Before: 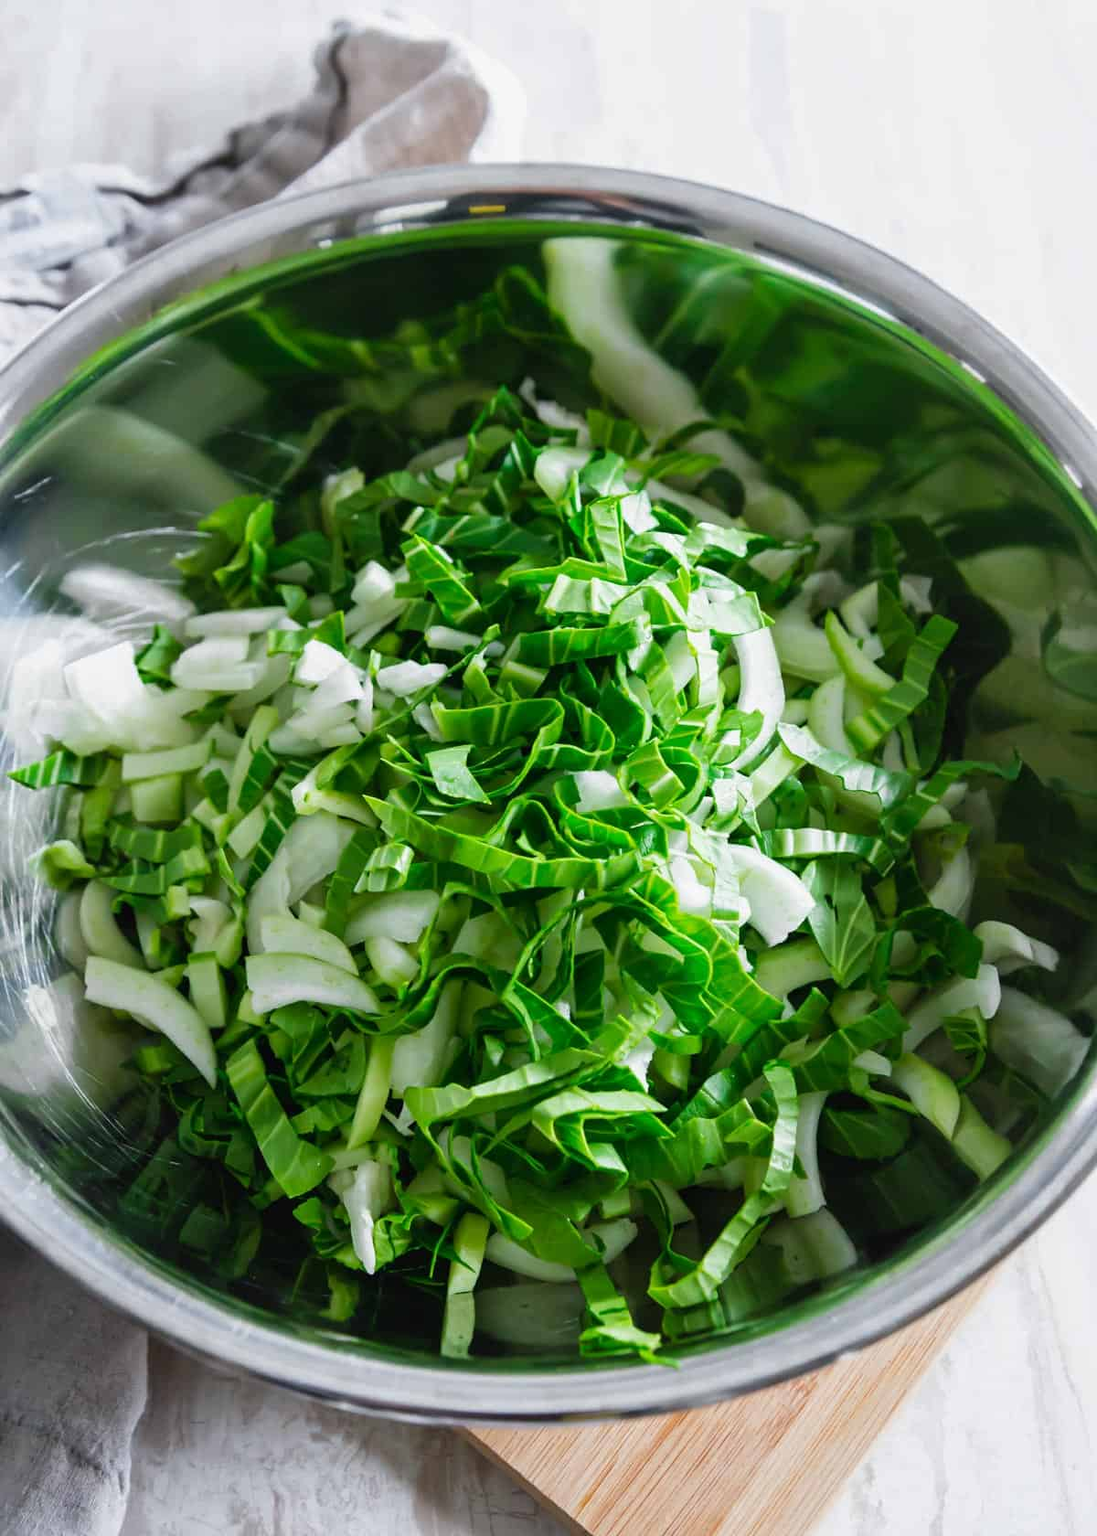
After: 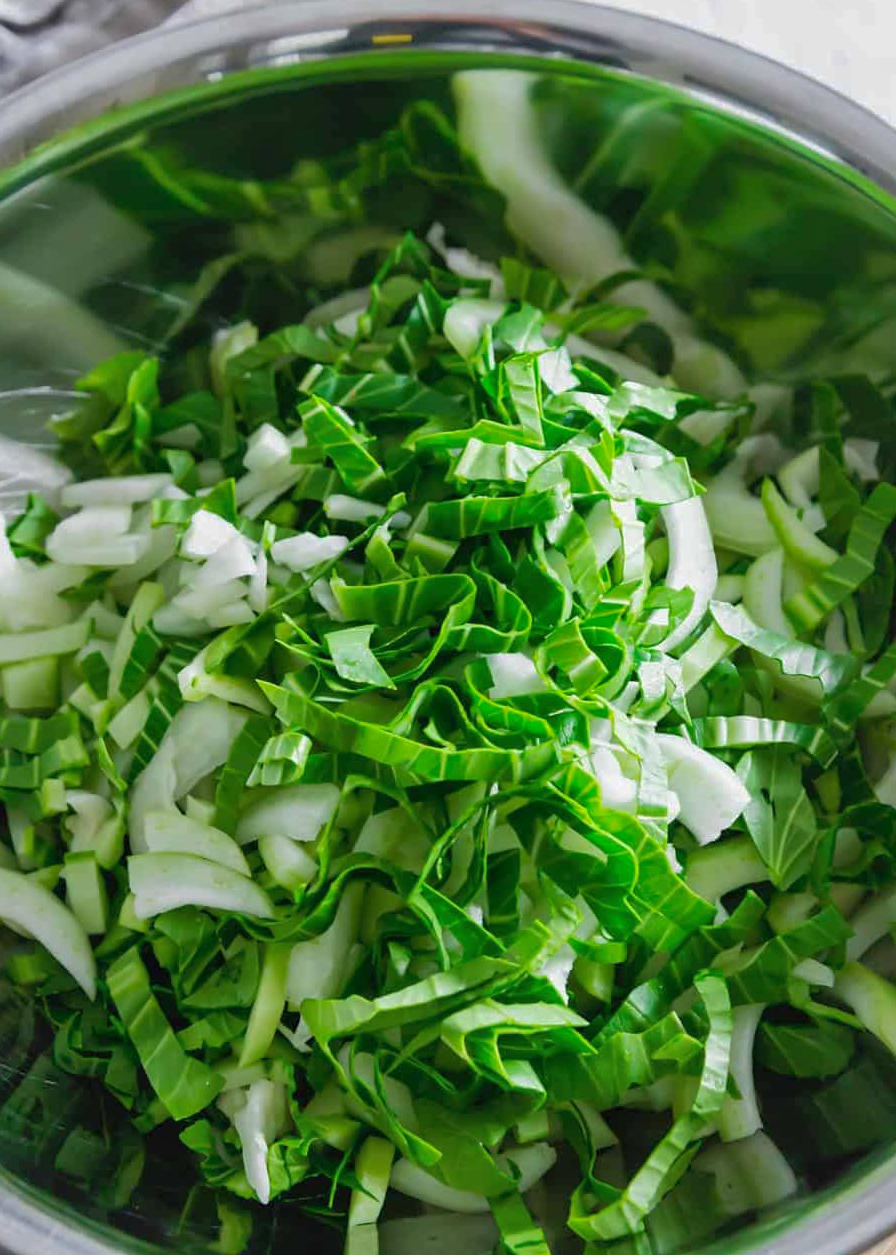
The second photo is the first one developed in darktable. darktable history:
crop and rotate: left 11.831%, top 11.346%, right 13.429%, bottom 13.899%
shadows and highlights: on, module defaults
